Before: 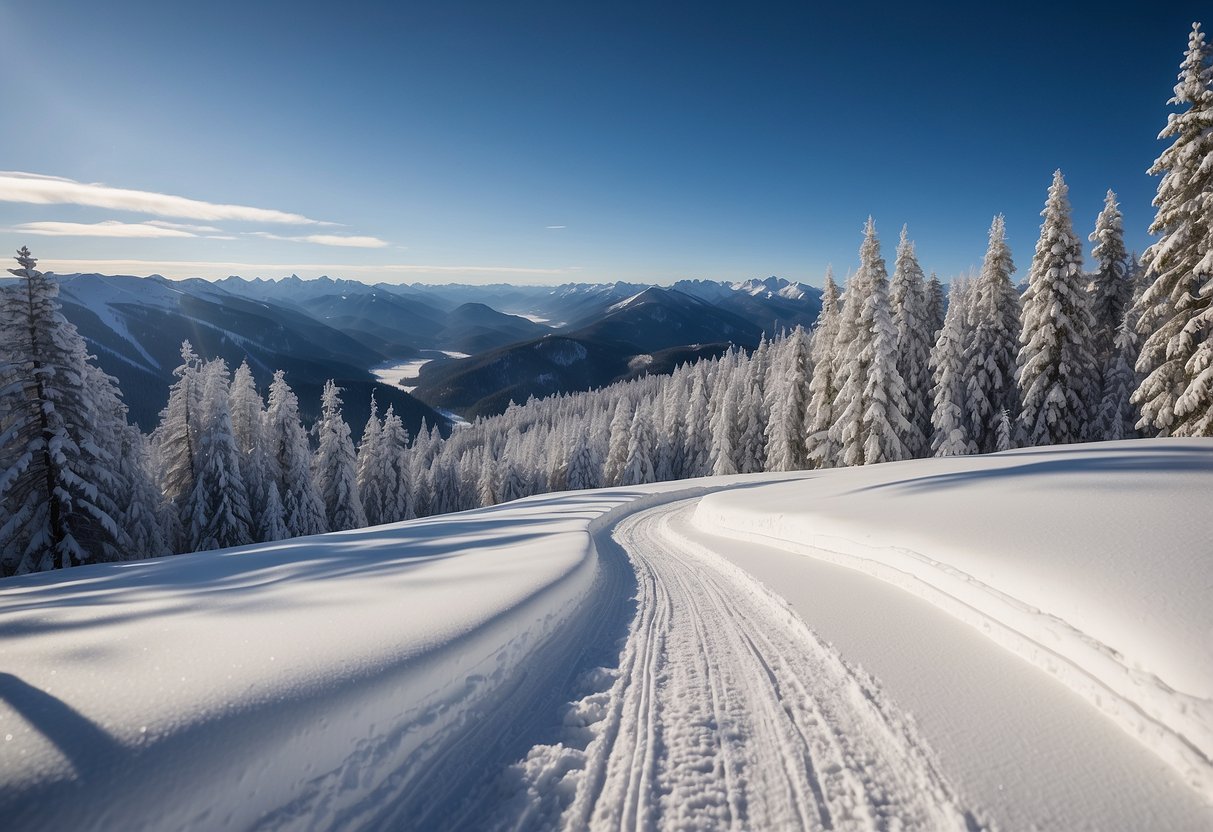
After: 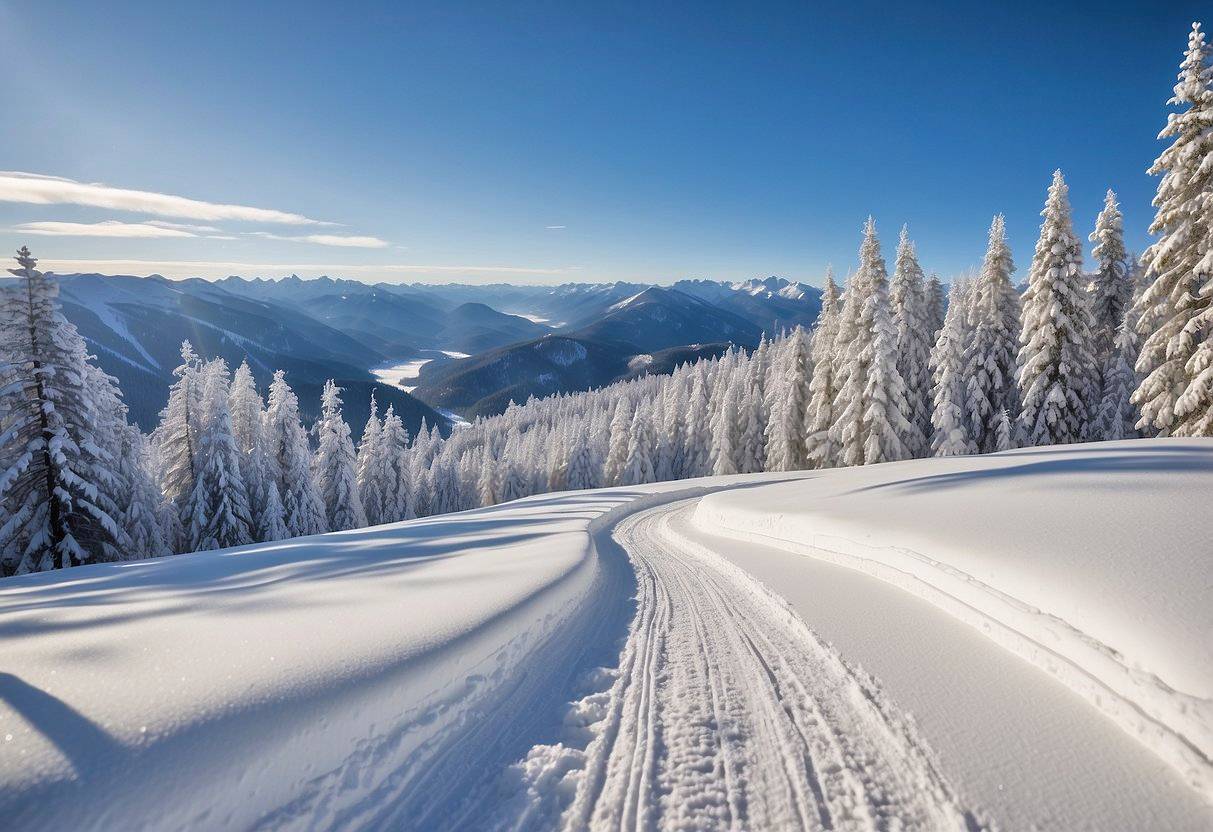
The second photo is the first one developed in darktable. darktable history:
sharpen: radius 5.325, amount 0.312, threshold 26.433
tone equalizer: -7 EV 0.15 EV, -6 EV 0.6 EV, -5 EV 1.15 EV, -4 EV 1.33 EV, -3 EV 1.15 EV, -2 EV 0.6 EV, -1 EV 0.15 EV, mask exposure compensation -0.5 EV
shadows and highlights: radius 125.46, shadows 30.51, highlights -30.51, low approximation 0.01, soften with gaussian
